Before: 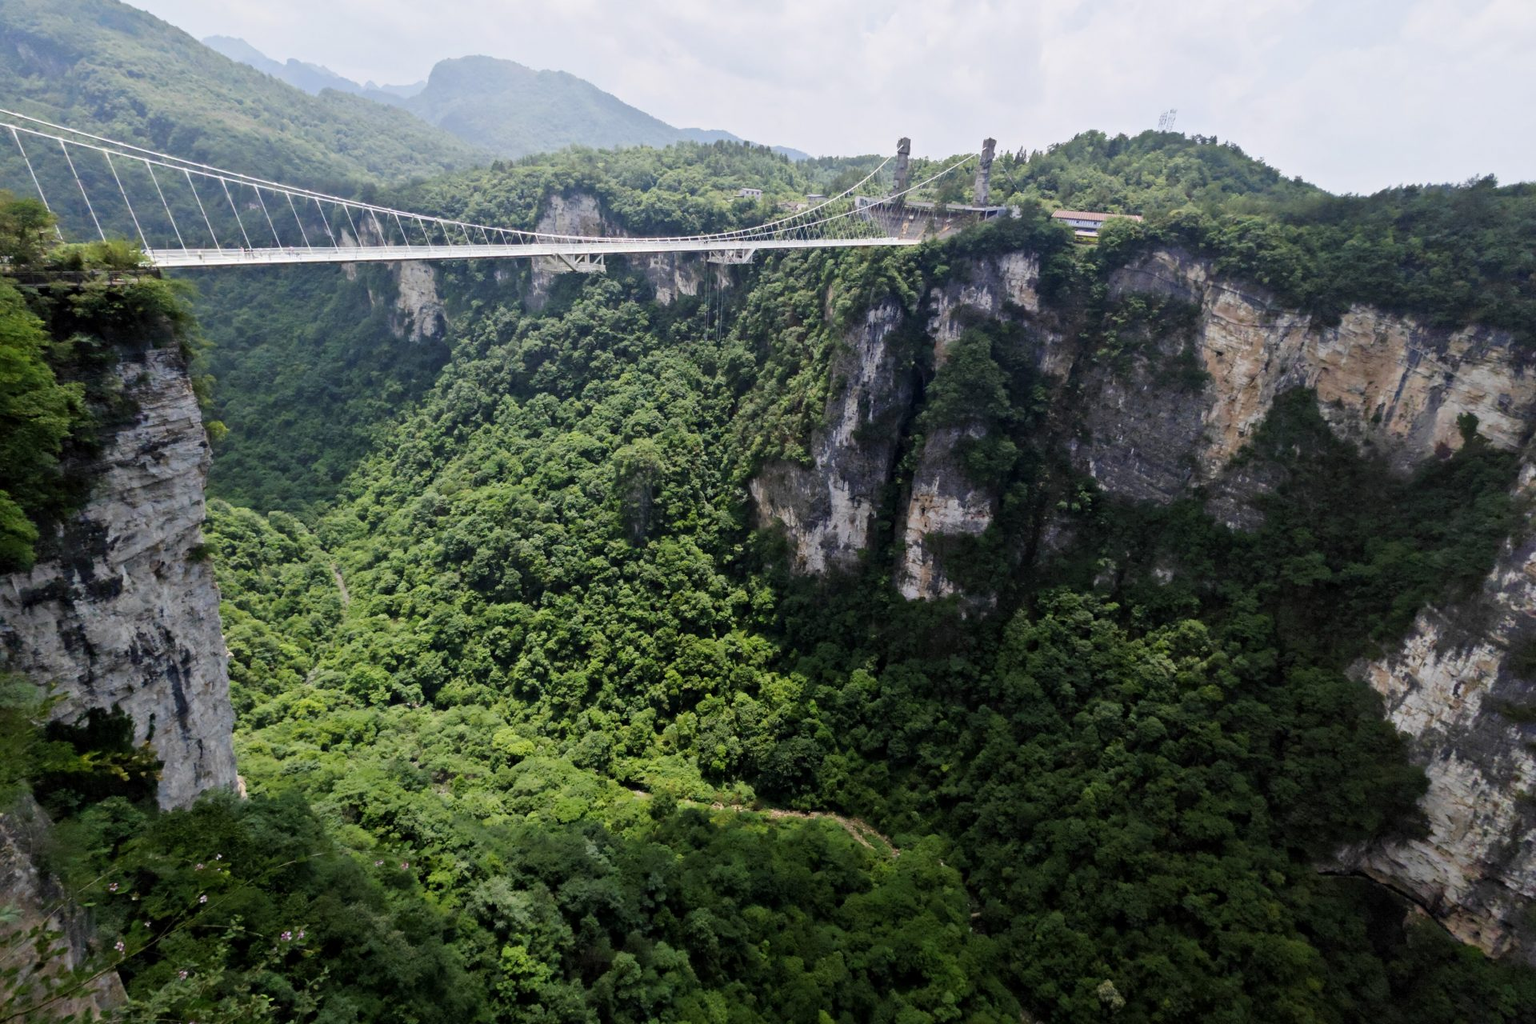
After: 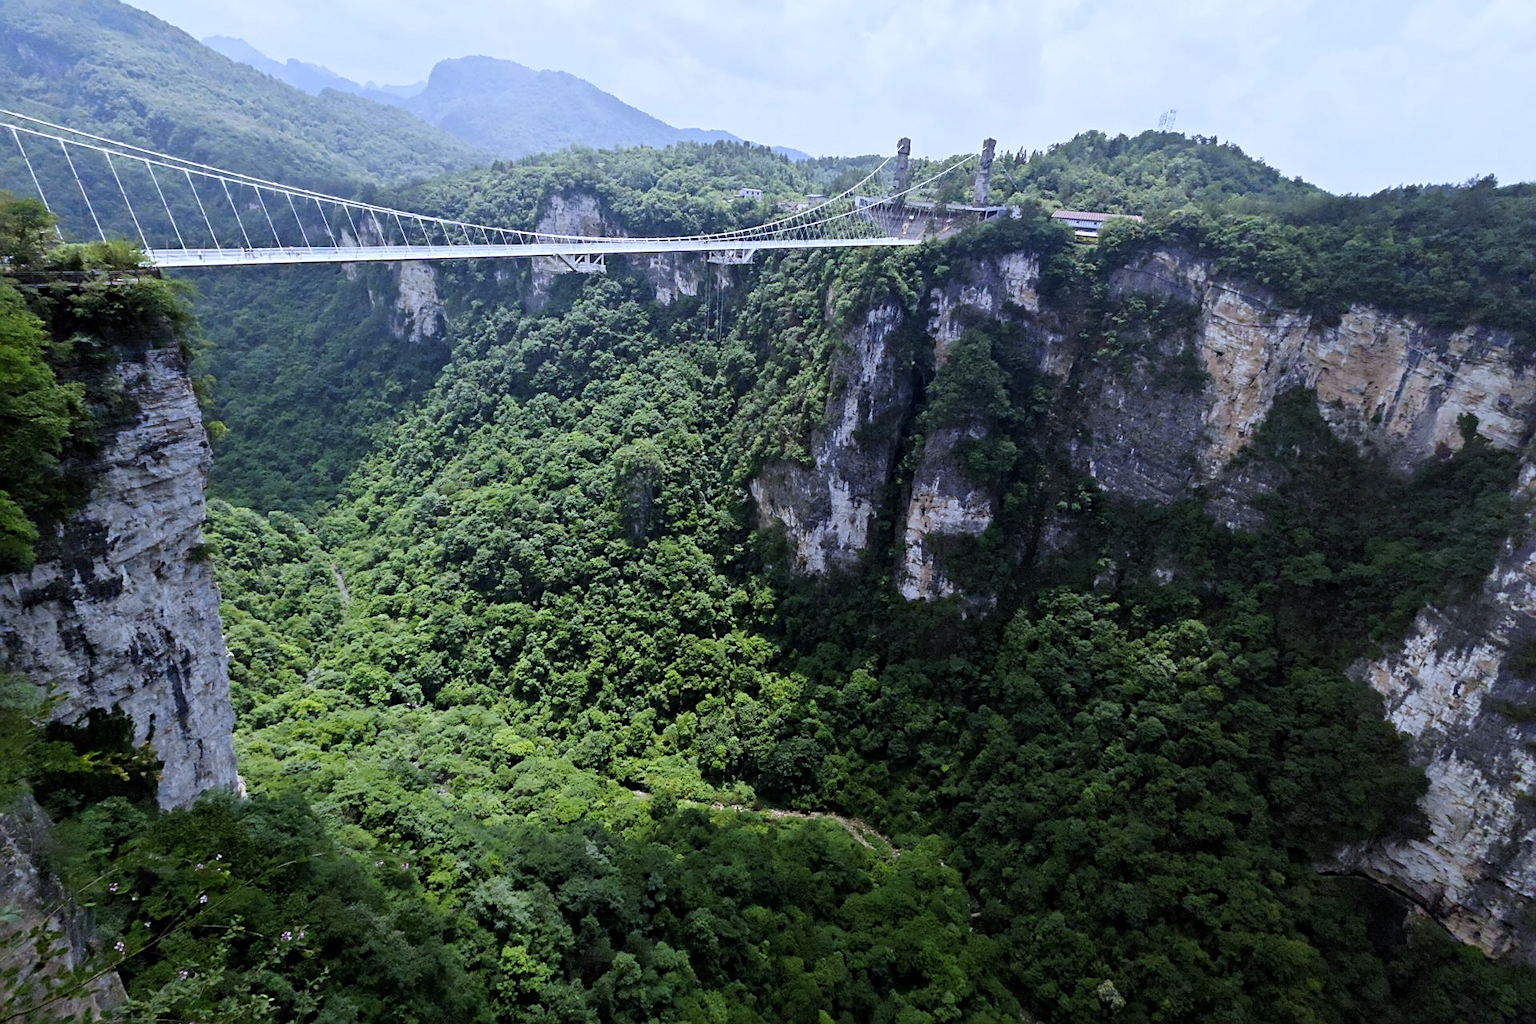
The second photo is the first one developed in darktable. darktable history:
white balance: red 0.948, green 1.02, blue 1.176
sharpen: on, module defaults
